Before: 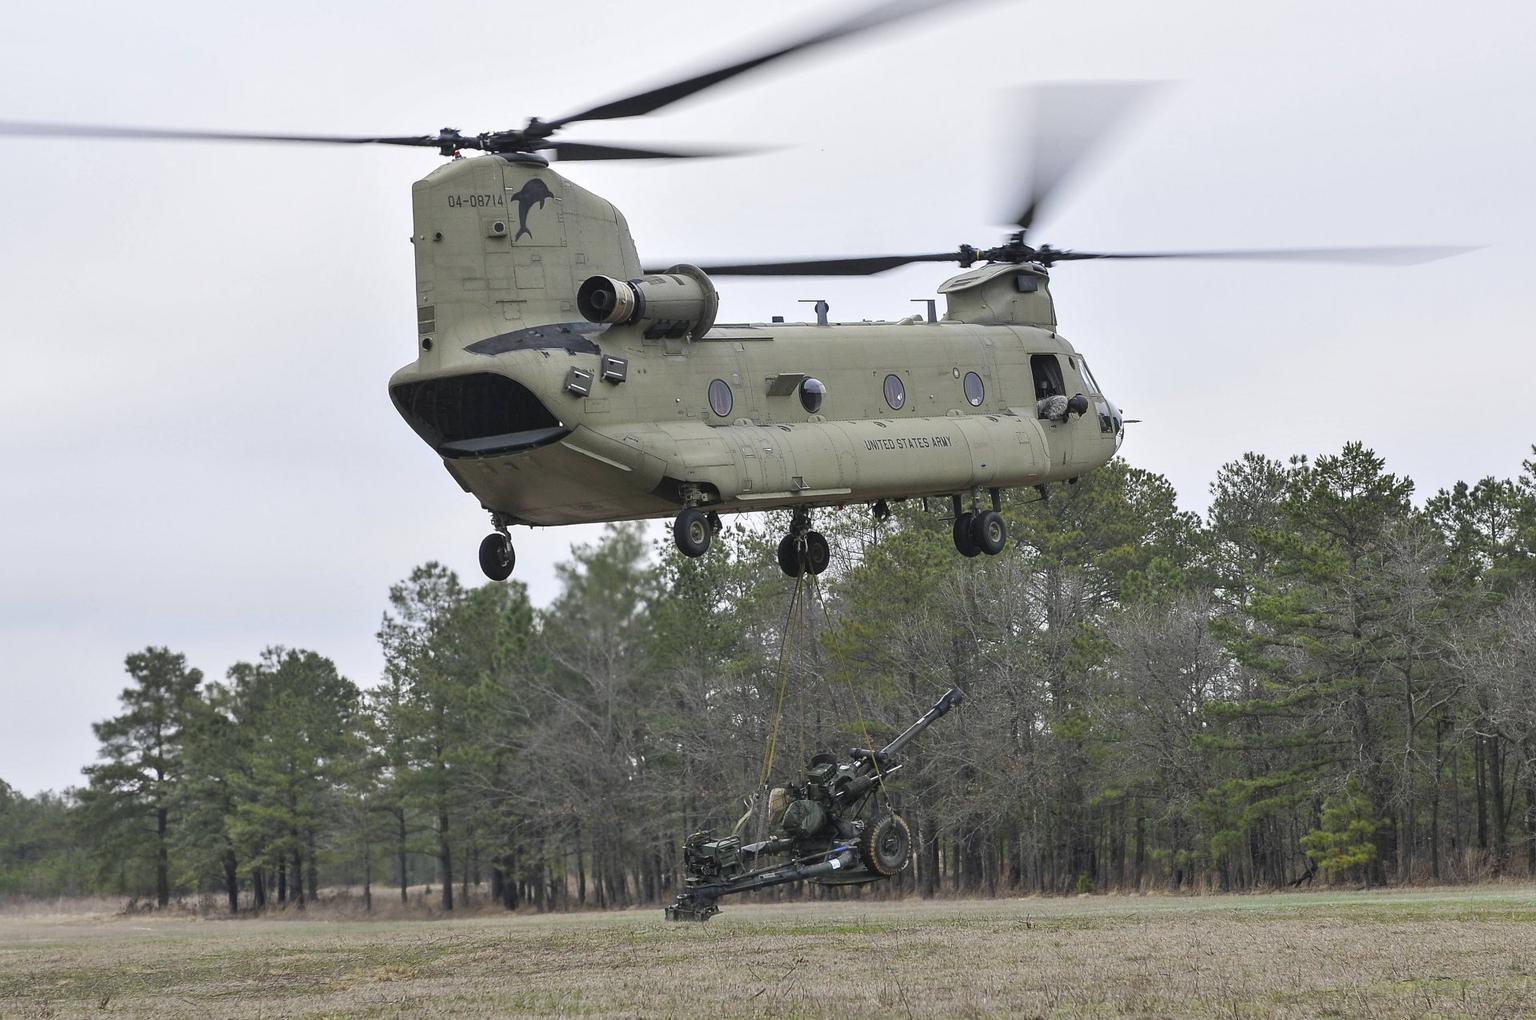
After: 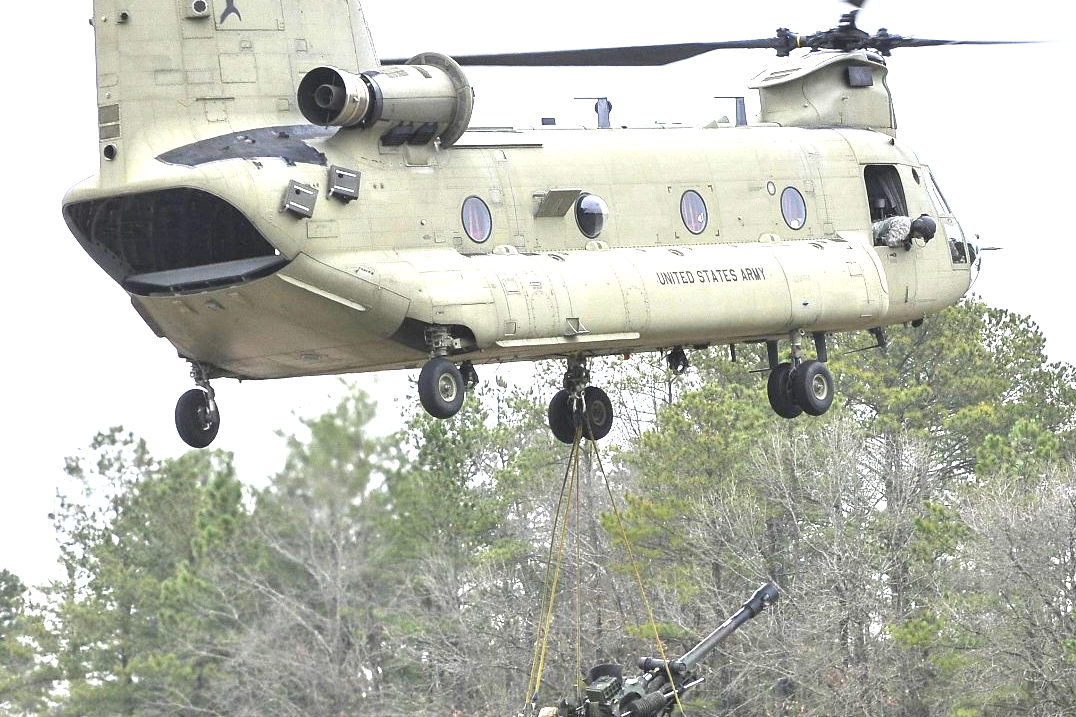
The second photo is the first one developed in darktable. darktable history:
crop and rotate: left 22.116%, top 21.873%, right 21.808%, bottom 21.859%
exposure: black level correction 0.001, exposure 1.716 EV, compensate exposure bias true, compensate highlight preservation false
